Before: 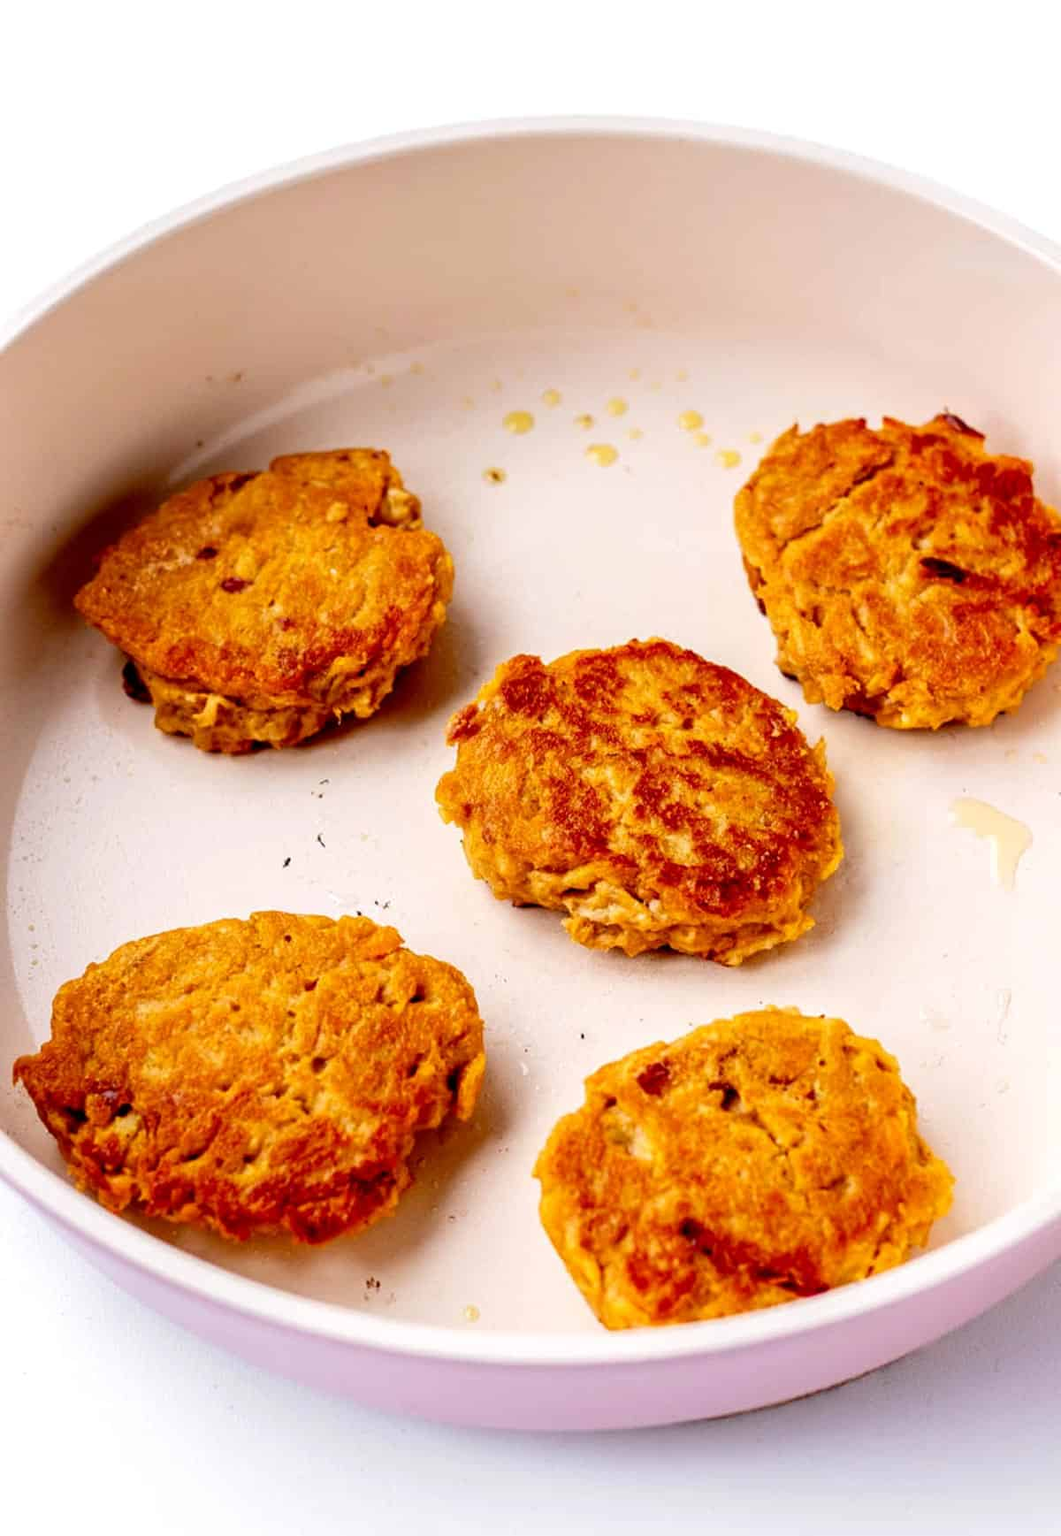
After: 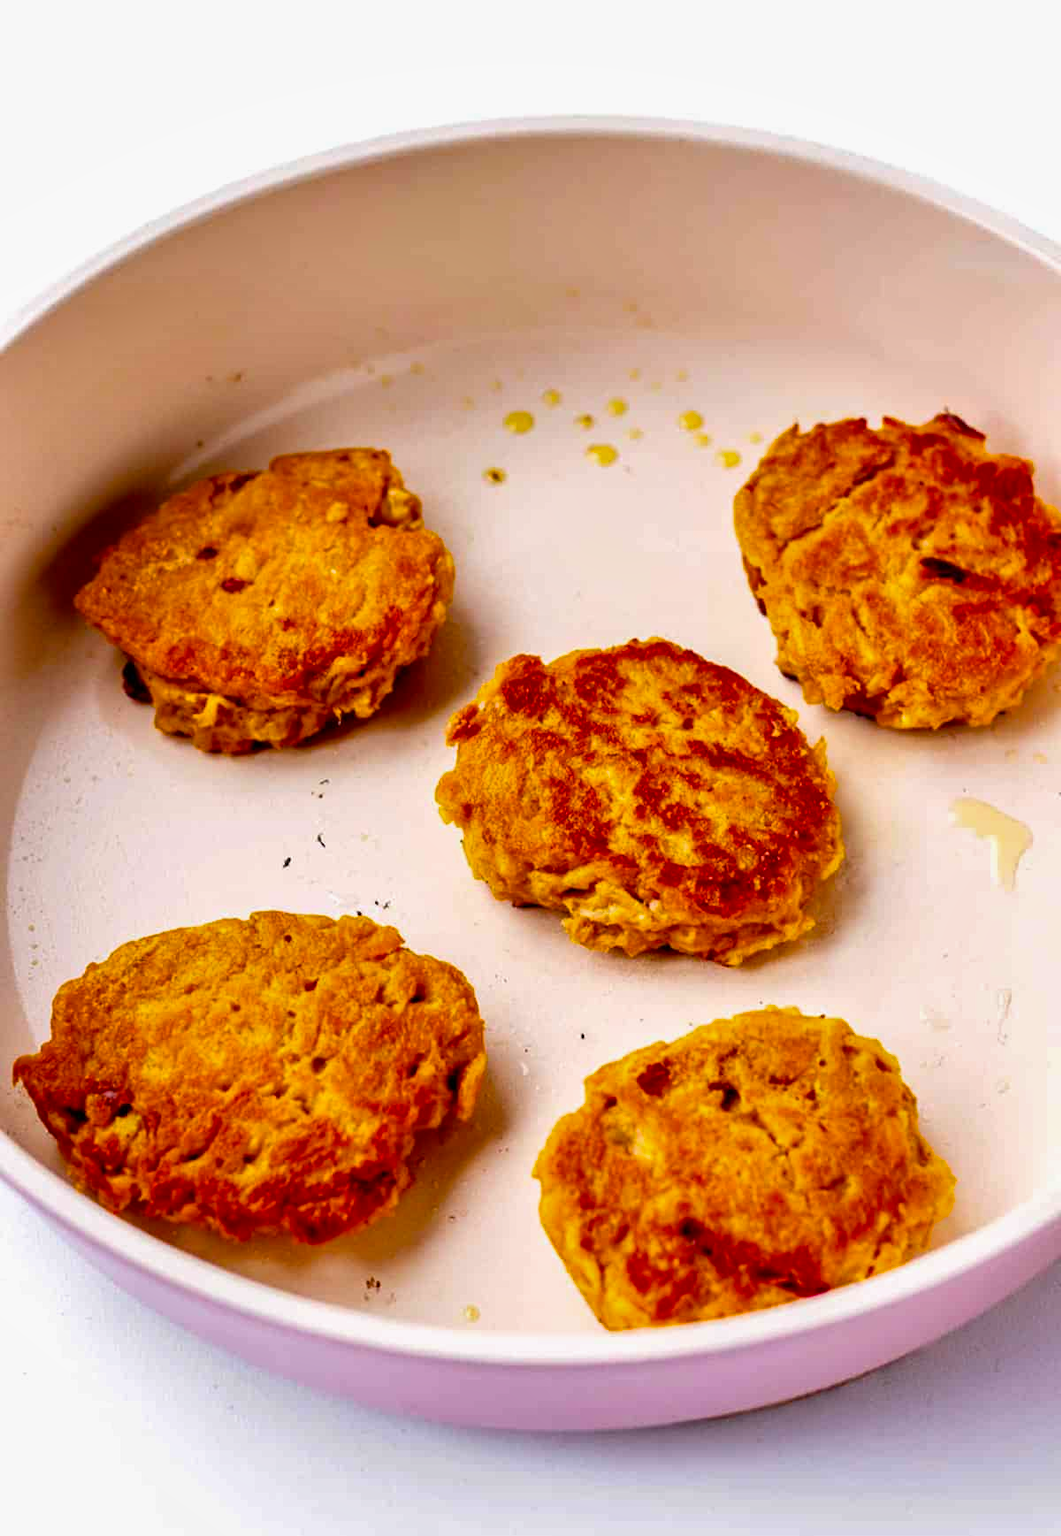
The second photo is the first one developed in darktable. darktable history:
color balance rgb: perceptual saturation grading › global saturation 25%, global vibrance 20%
shadows and highlights: shadows 43.71, white point adjustment -1.46, soften with gaussian
